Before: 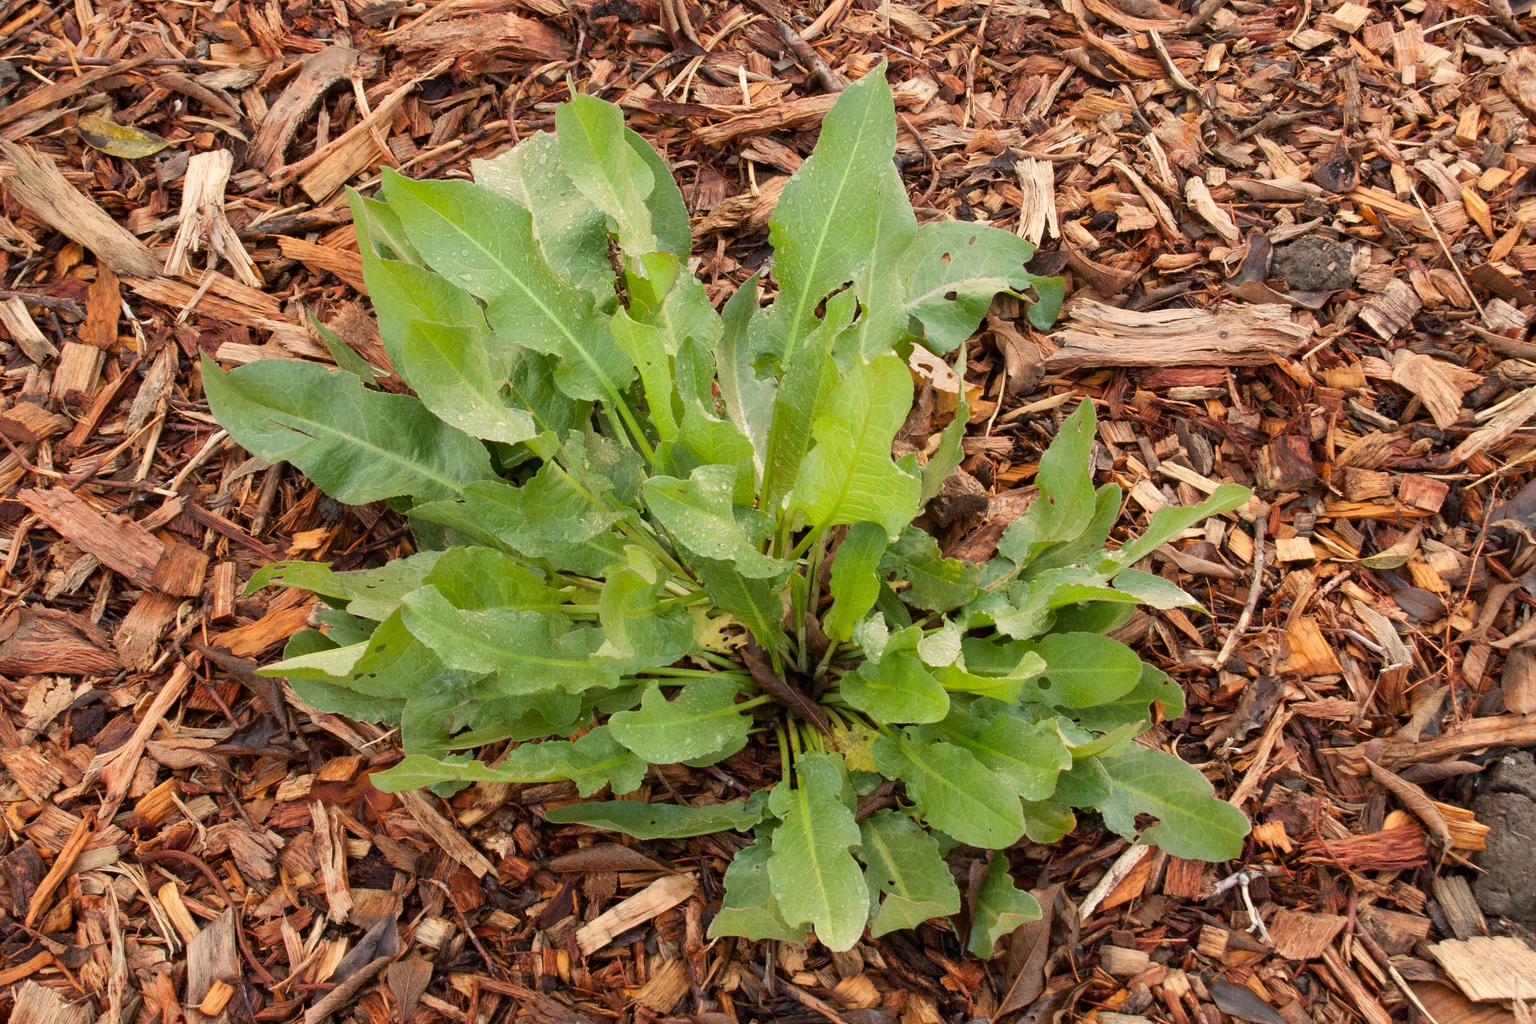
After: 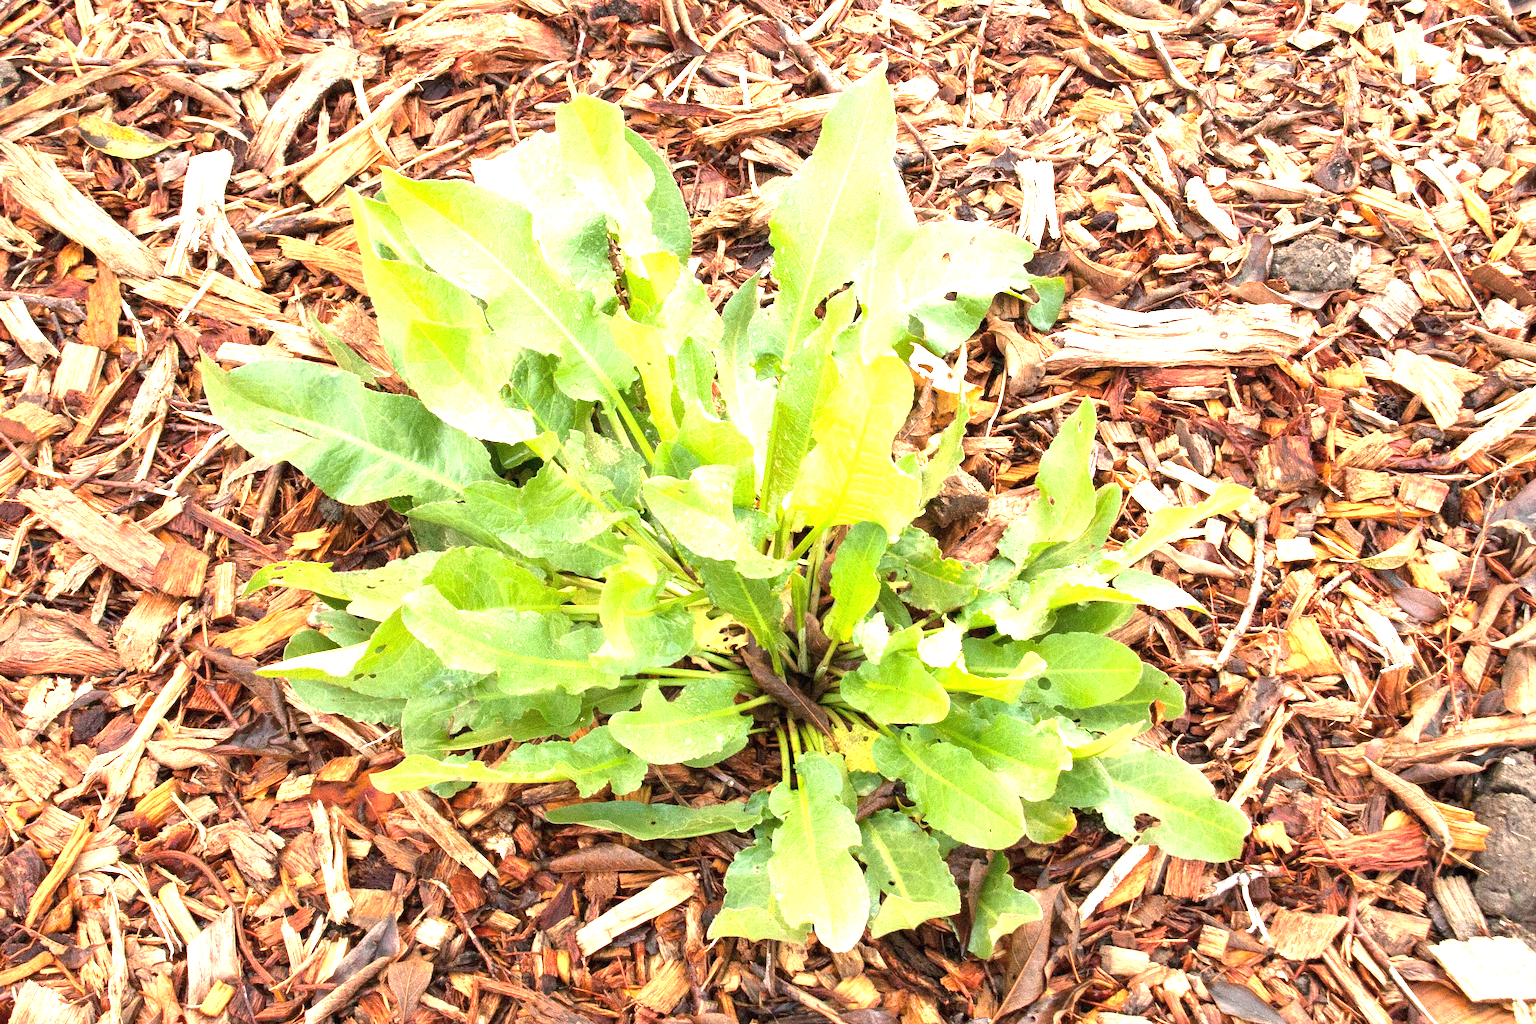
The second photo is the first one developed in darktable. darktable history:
exposure: black level correction 0, exposure 1.749 EV, compensate highlight preservation false
